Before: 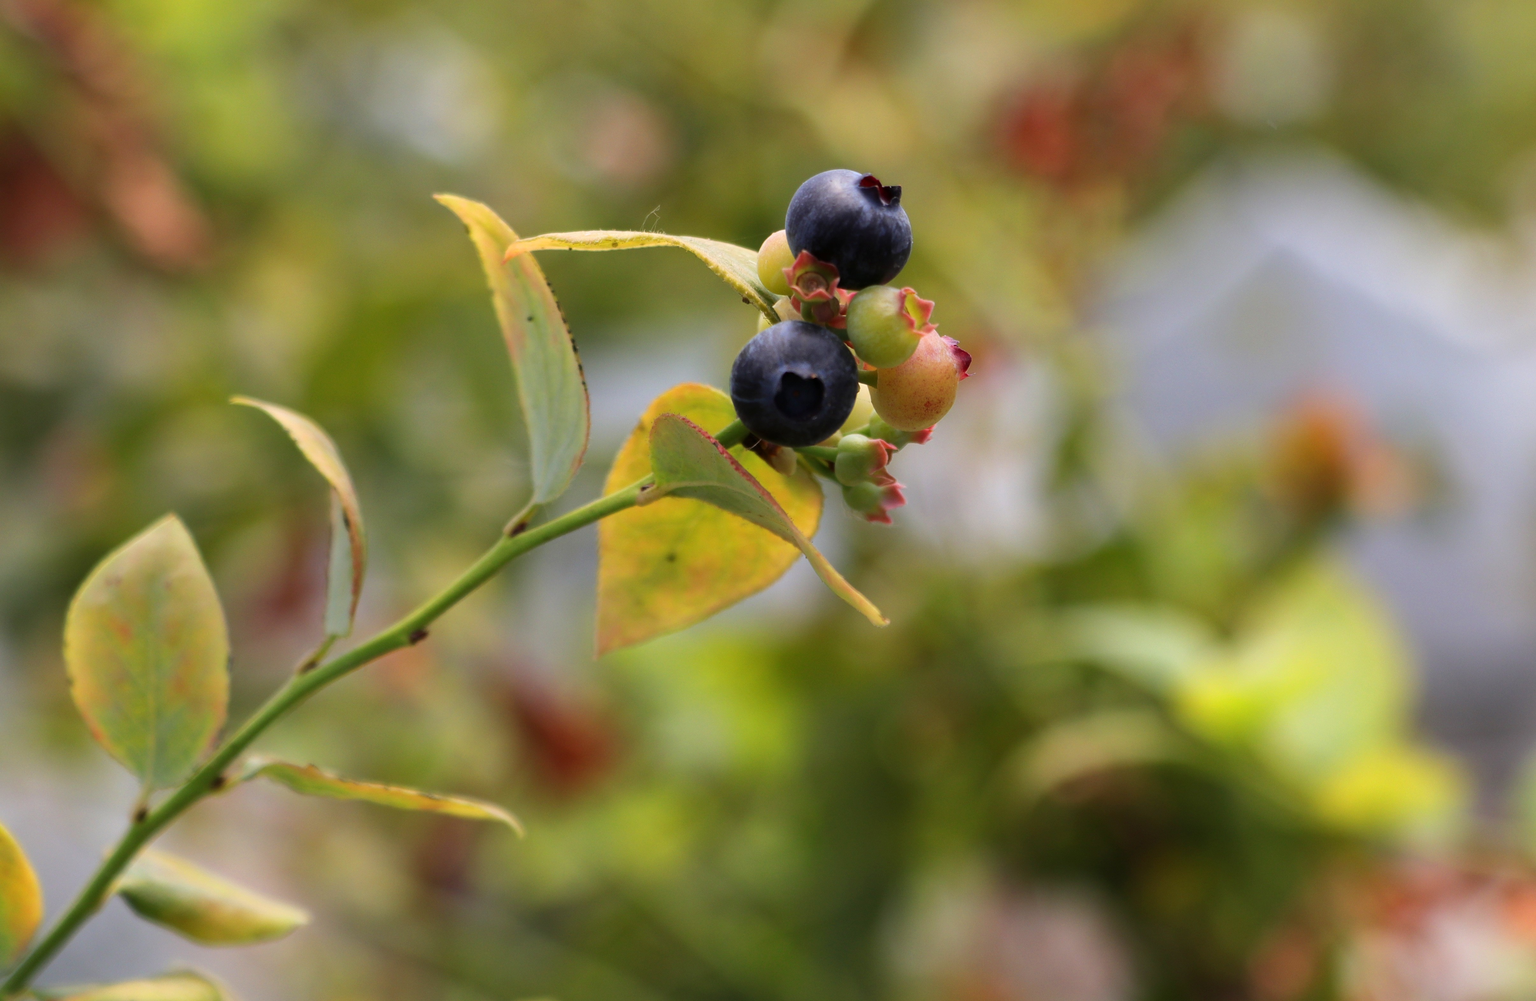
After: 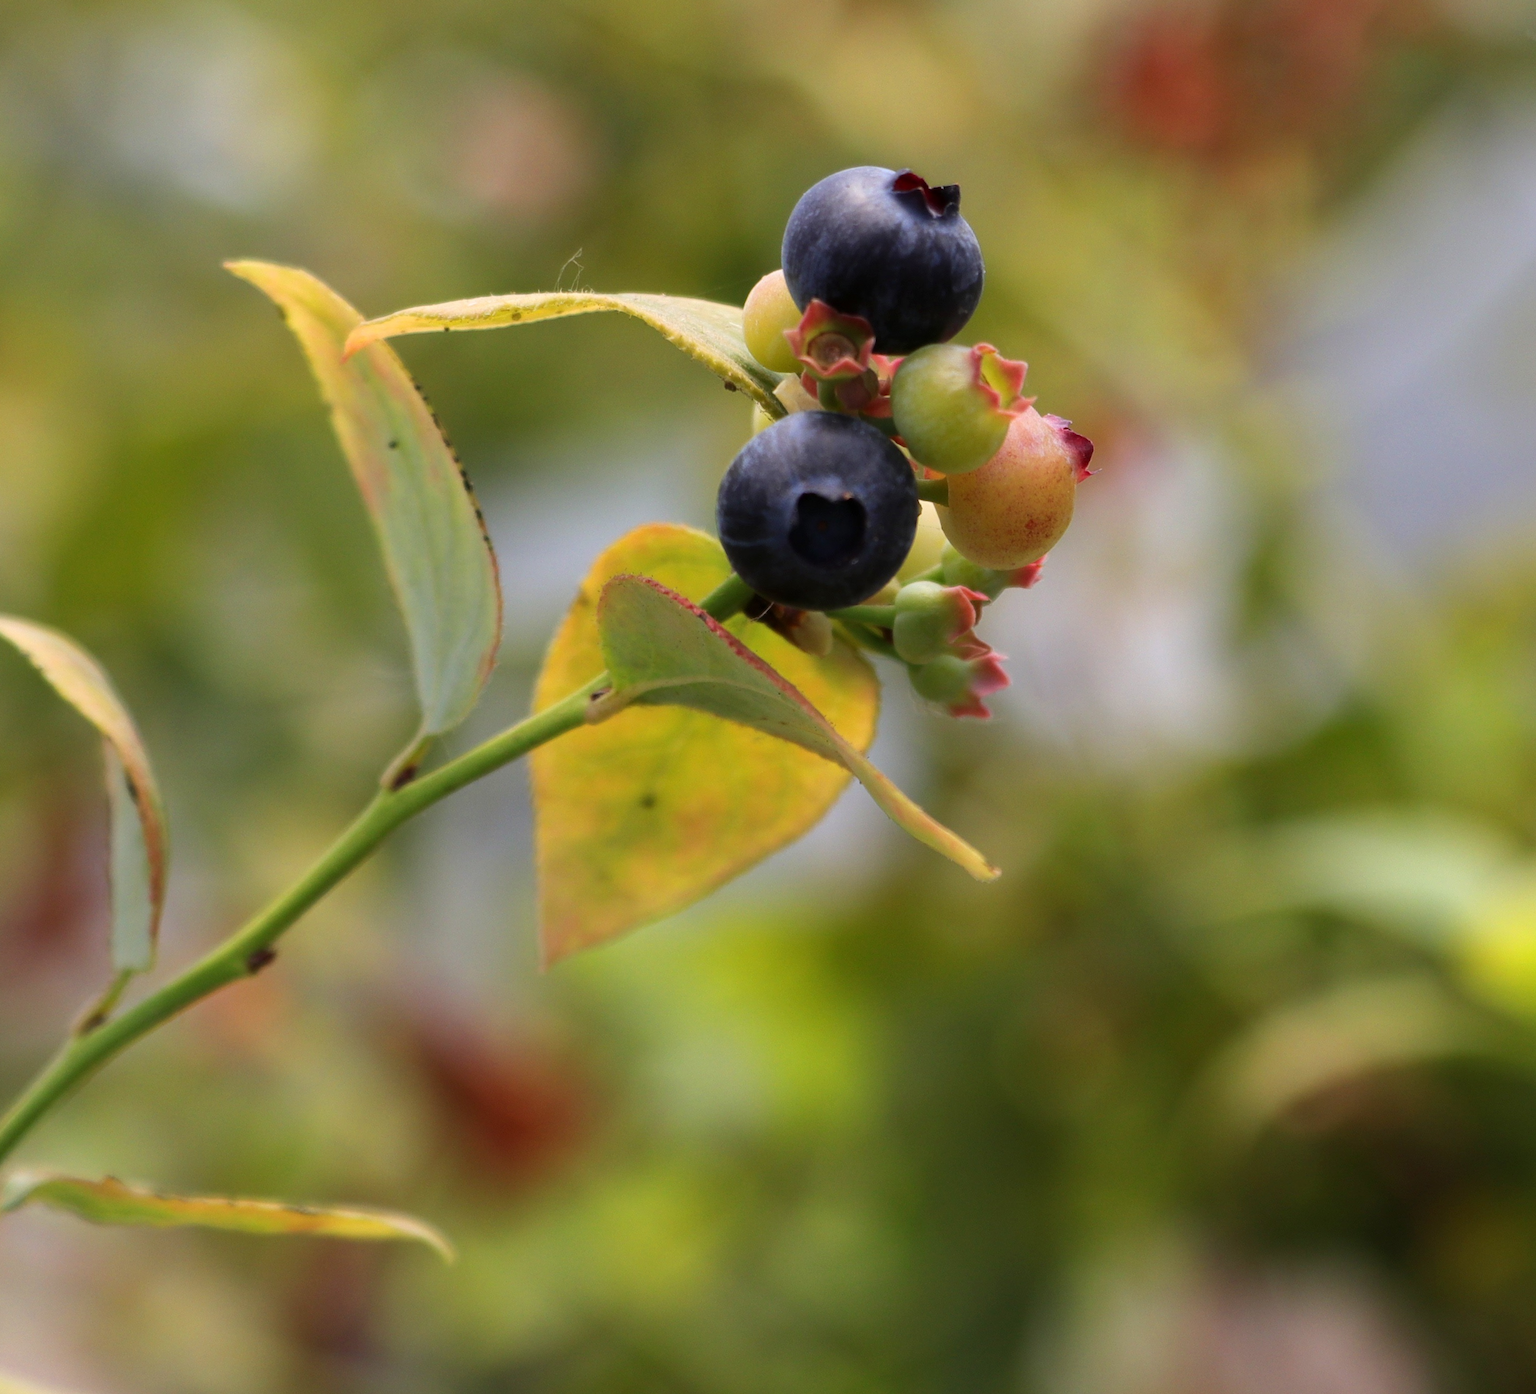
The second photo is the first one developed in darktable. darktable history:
crop and rotate: left 15.546%, right 17.787%
rotate and perspective: rotation -5°, crop left 0.05, crop right 0.952, crop top 0.11, crop bottom 0.89
